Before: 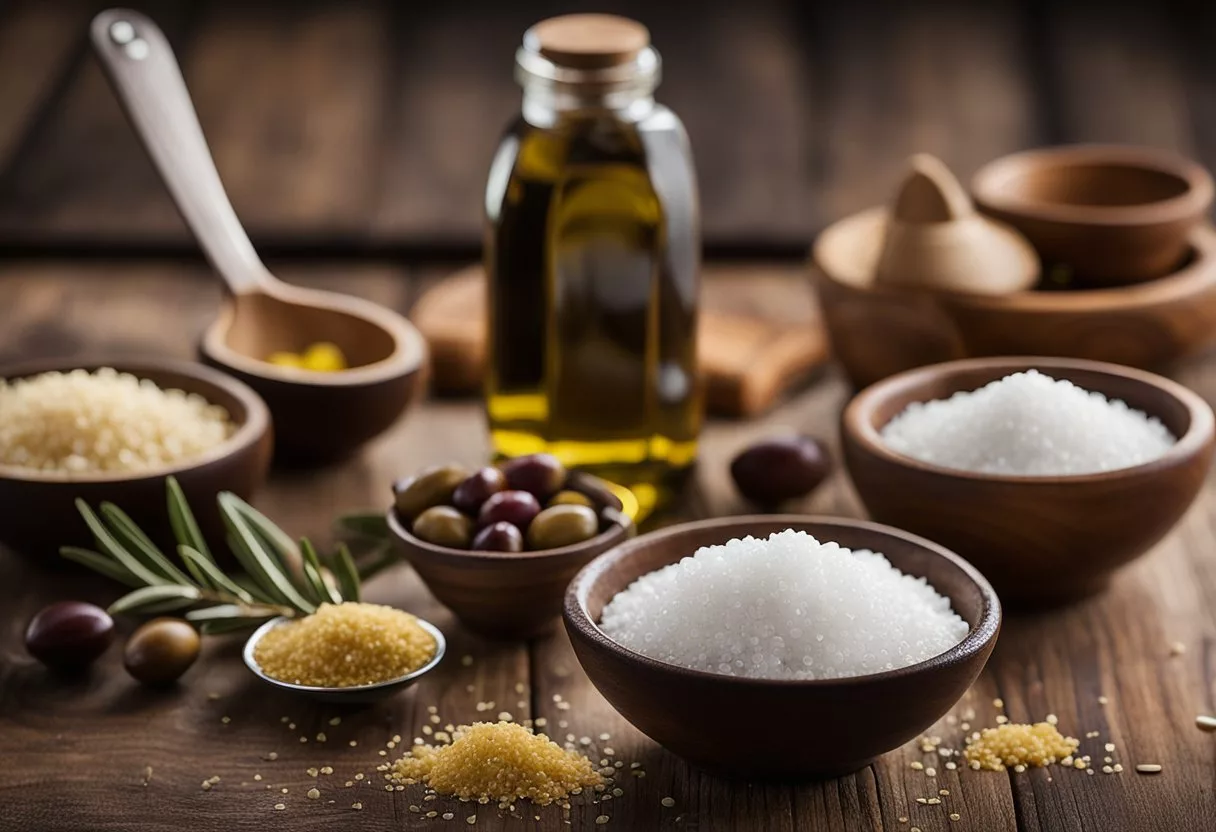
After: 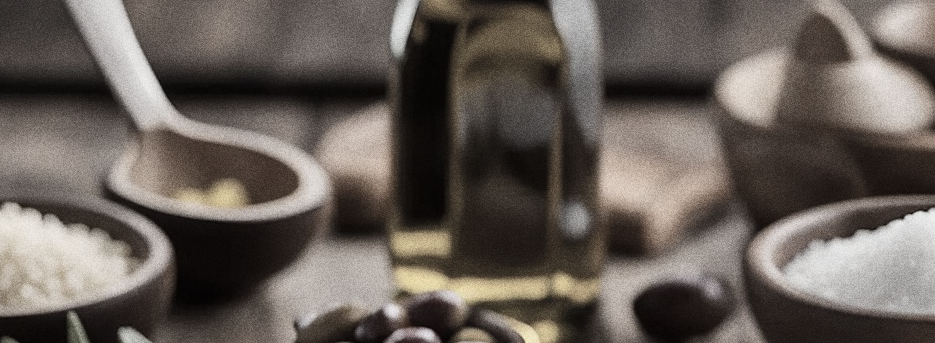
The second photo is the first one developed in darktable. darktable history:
grain: coarseness 0.09 ISO, strength 40%
rotate and perspective: rotation 0.226°, lens shift (vertical) -0.042, crop left 0.023, crop right 0.982, crop top 0.006, crop bottom 0.994
shadows and highlights: soften with gaussian
crop: left 7.036%, top 18.398%, right 14.379%, bottom 40.043%
color correction: saturation 0.3
